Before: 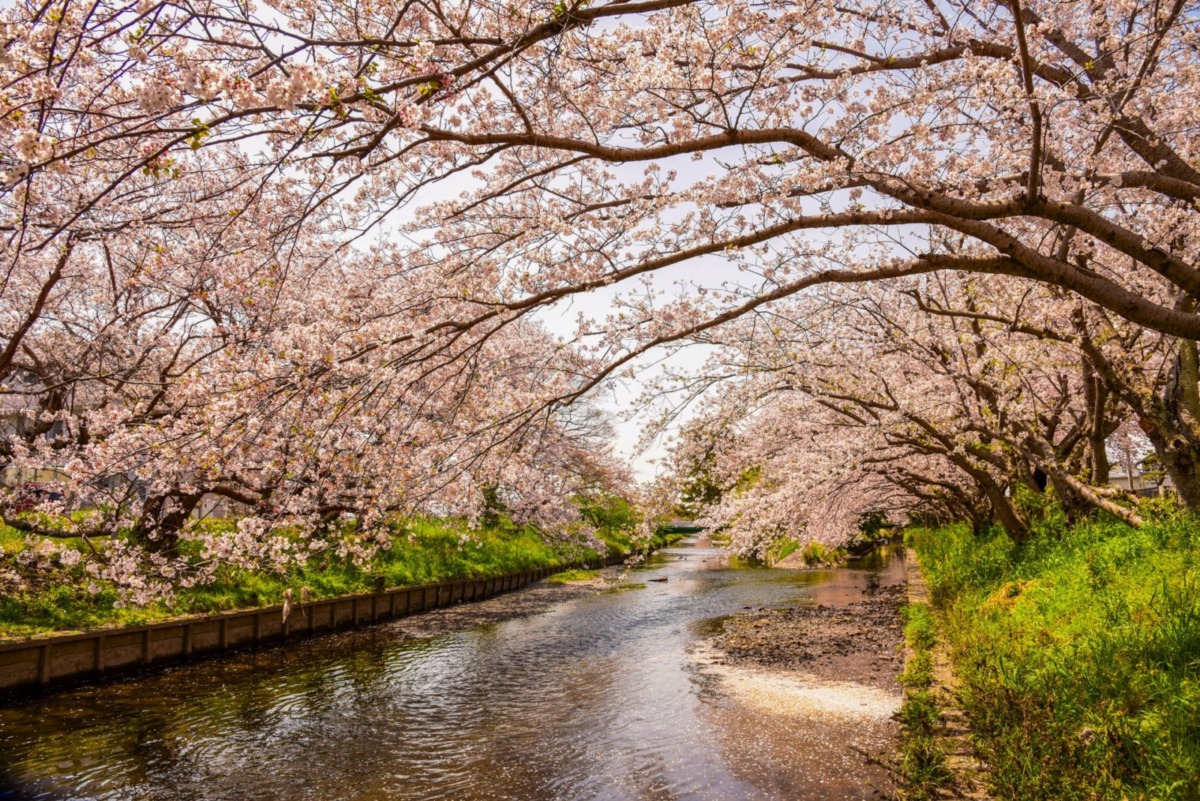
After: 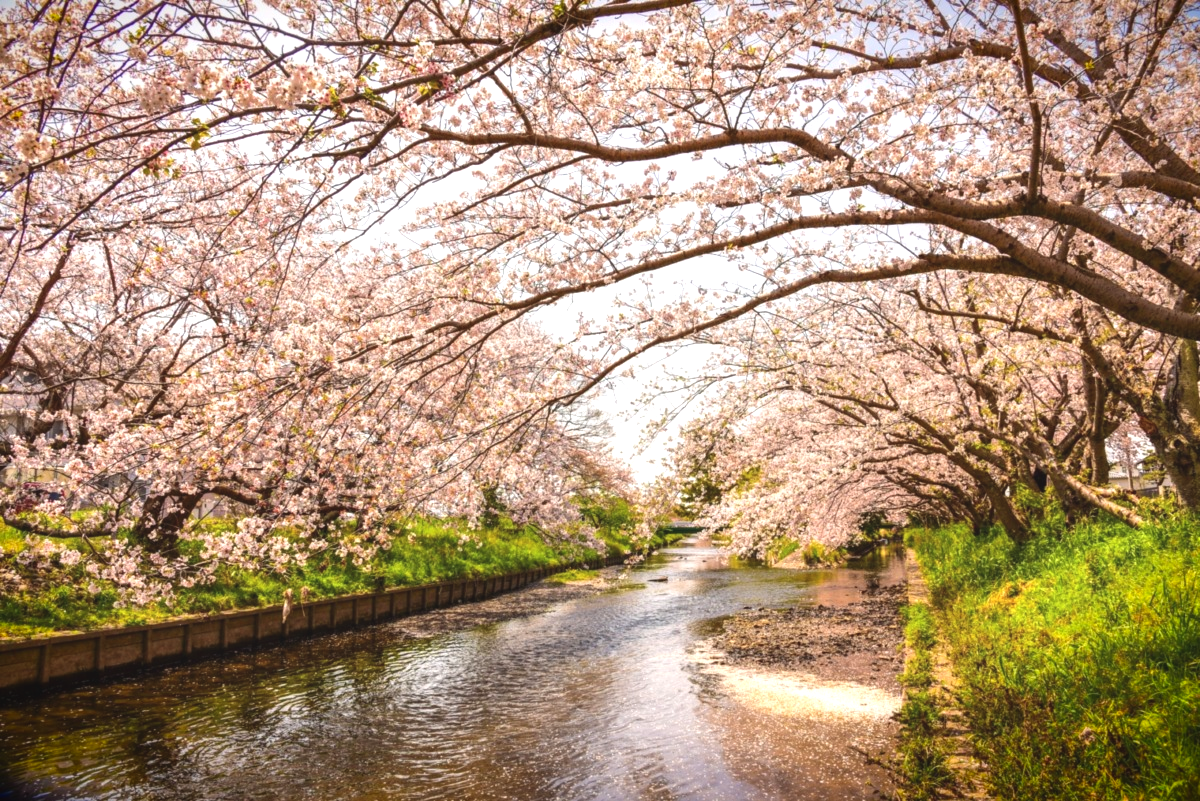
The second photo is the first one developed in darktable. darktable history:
vignetting: fall-off start 98.29%, fall-off radius 100%, brightness -1, saturation 0.5, width/height ratio 1.428
exposure: black level correction -0.005, exposure 0.622 EV, compensate highlight preservation false
